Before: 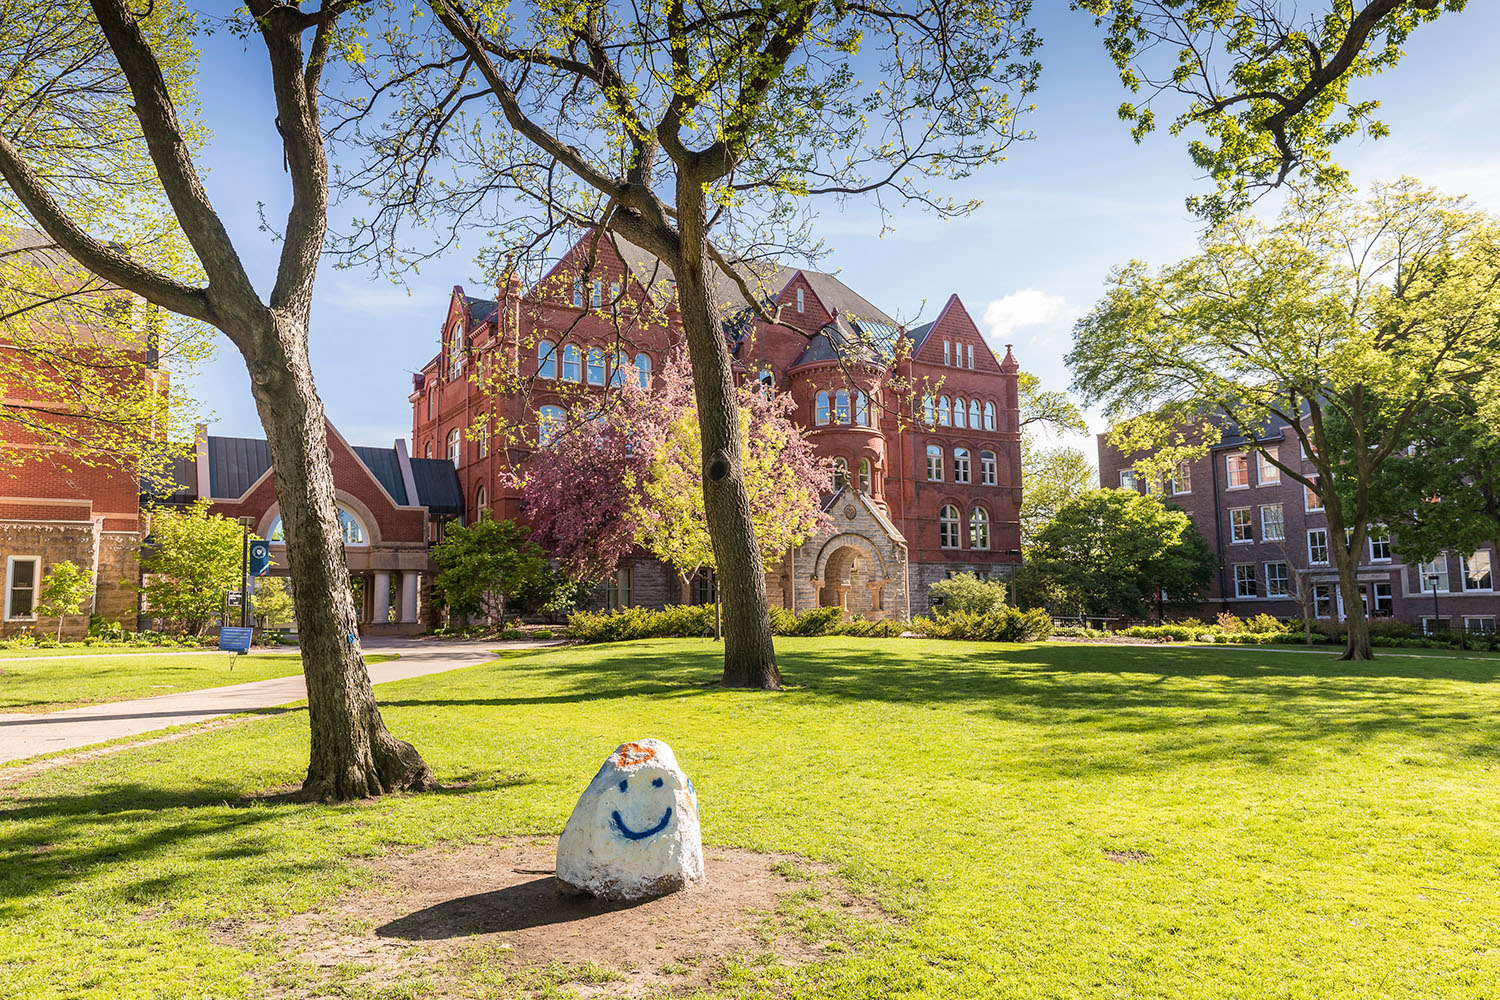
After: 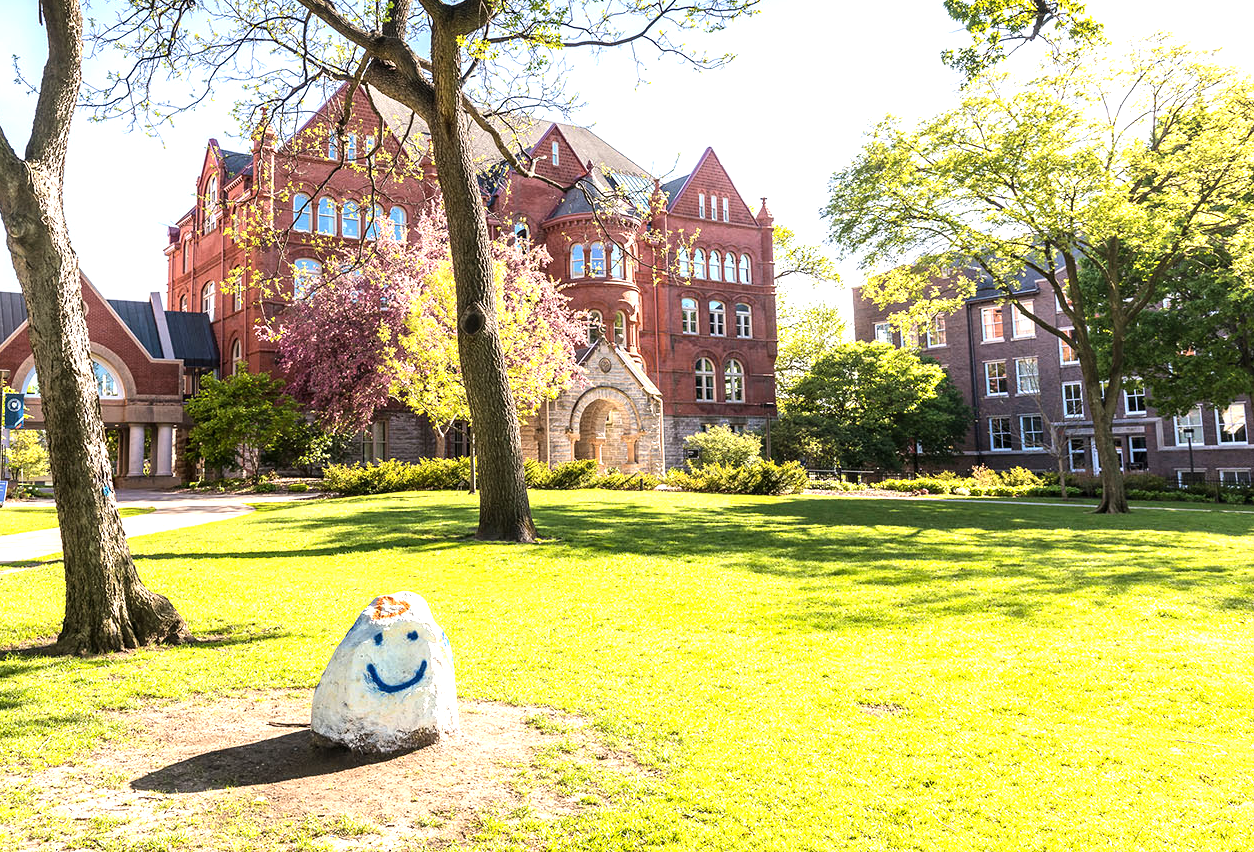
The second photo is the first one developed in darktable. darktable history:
exposure: exposure 0.605 EV, compensate highlight preservation false
crop: left 16.381%, top 14.746%
tone equalizer: -8 EV -0.404 EV, -7 EV -0.417 EV, -6 EV -0.335 EV, -5 EV -0.206 EV, -3 EV 0.195 EV, -2 EV 0.344 EV, -1 EV 0.412 EV, +0 EV 0.423 EV, smoothing diameter 2.16%, edges refinement/feathering 15.32, mask exposure compensation -1.57 EV, filter diffusion 5
